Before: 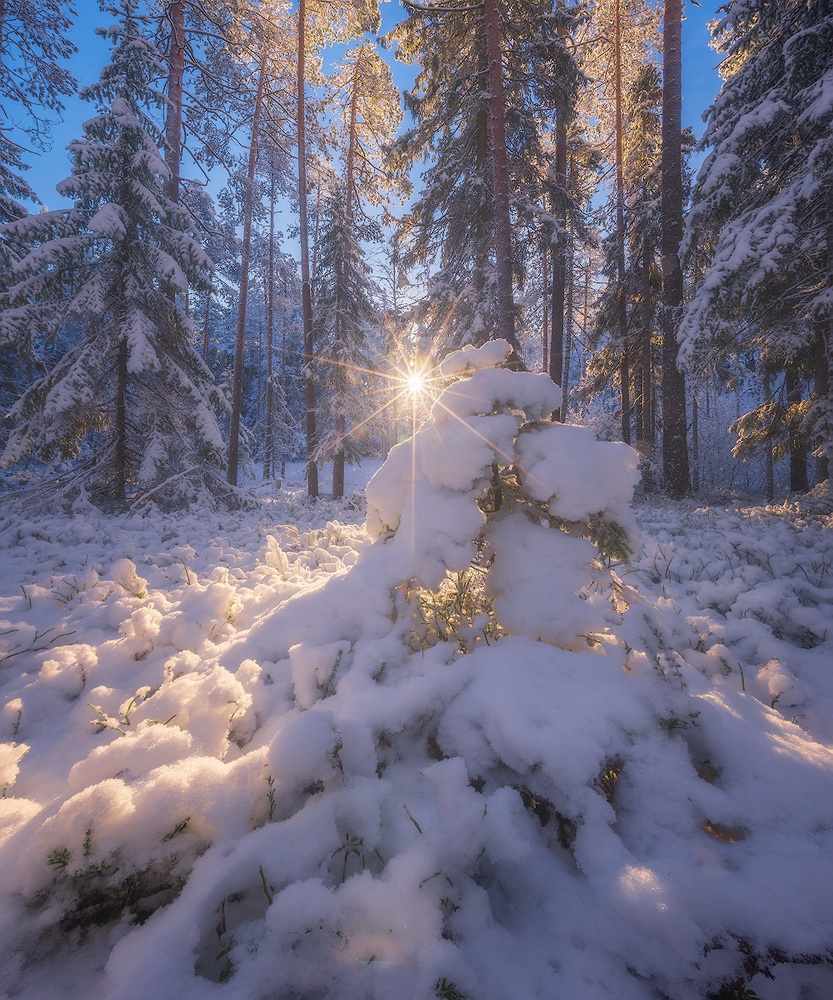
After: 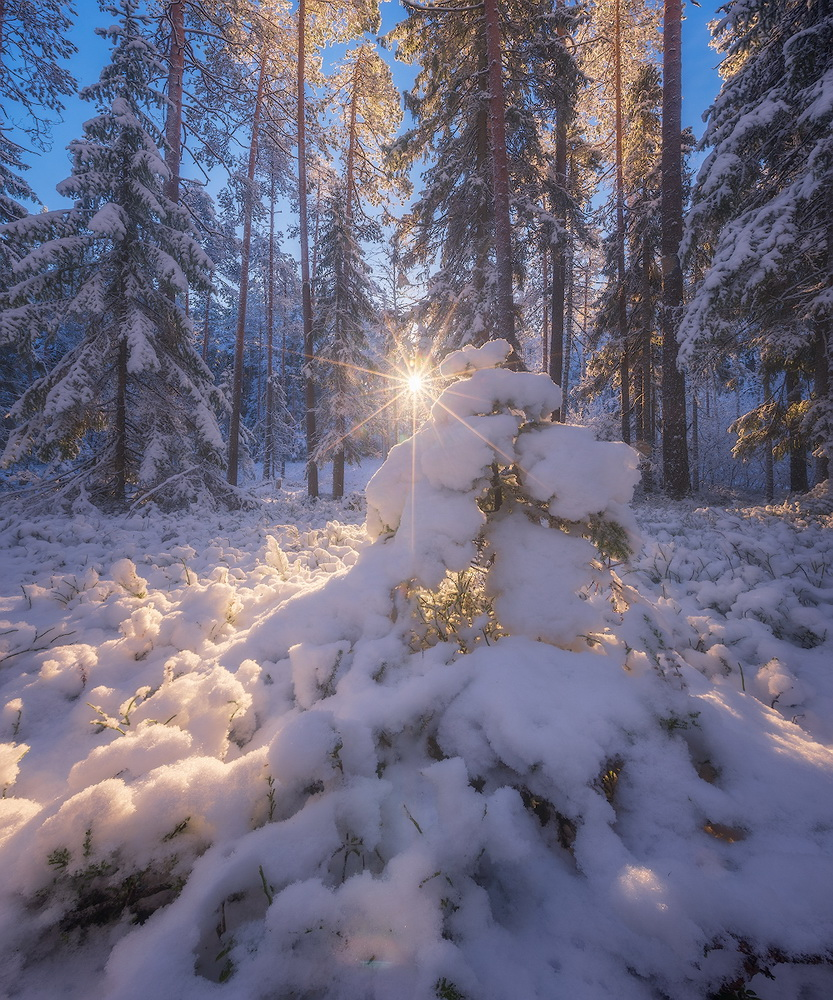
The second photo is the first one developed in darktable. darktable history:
color balance: mode lift, gamma, gain (sRGB), lift [0.97, 1, 1, 1], gamma [1.03, 1, 1, 1]
